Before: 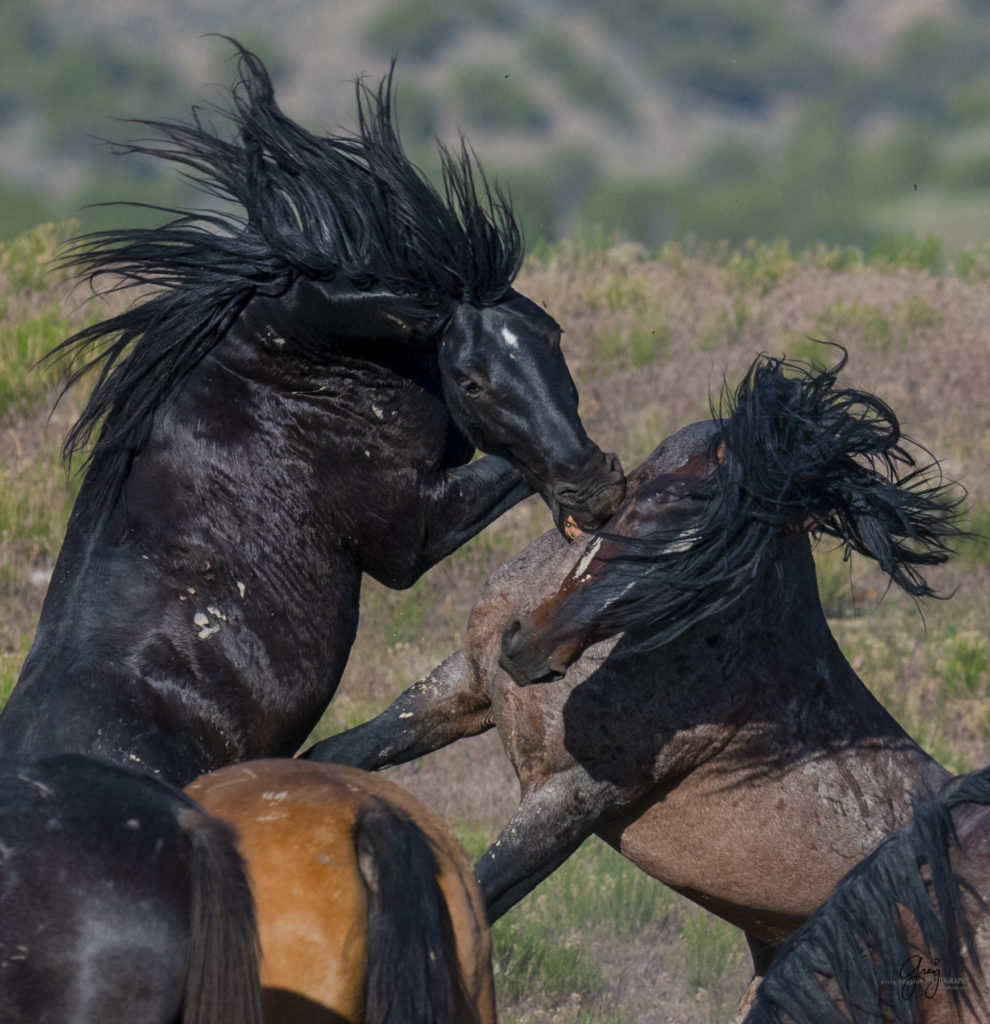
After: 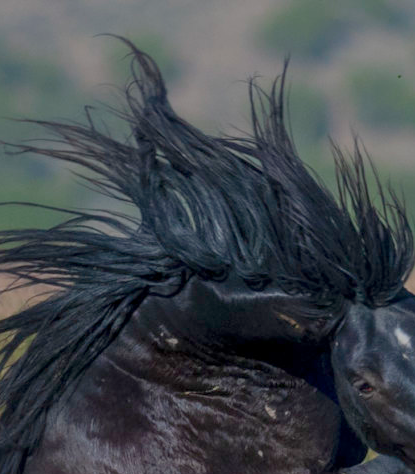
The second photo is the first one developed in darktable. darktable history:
color balance rgb: contrast -30%
crop and rotate: left 10.817%, top 0.062%, right 47.194%, bottom 53.626%
